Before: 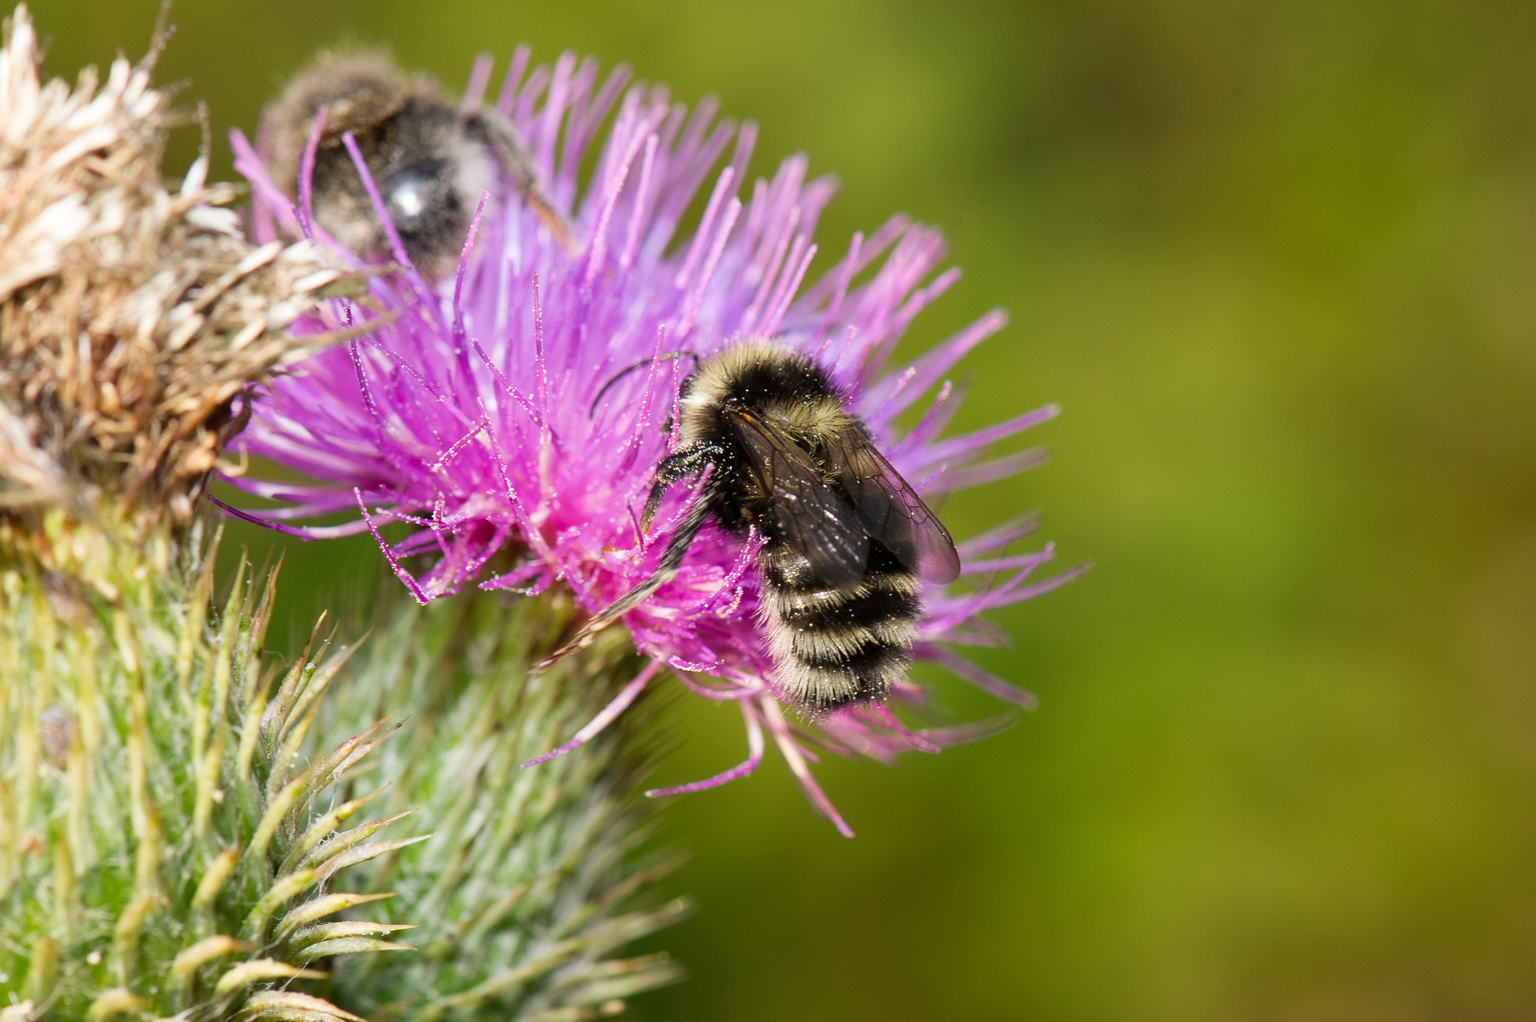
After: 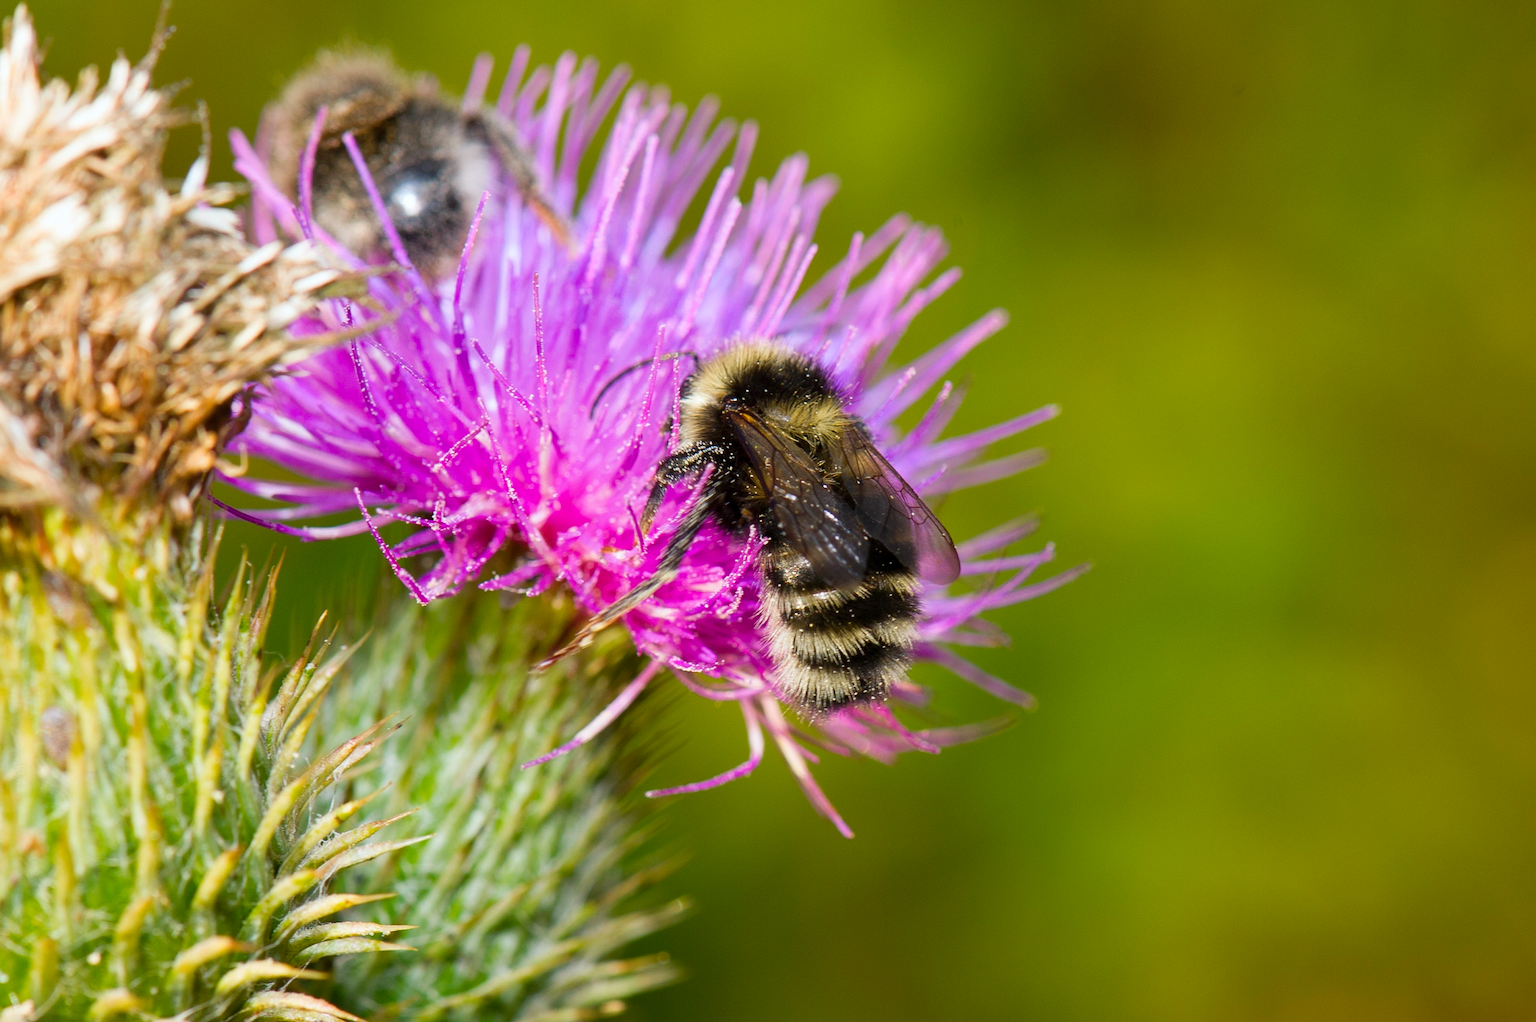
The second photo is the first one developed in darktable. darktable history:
color balance rgb: power › luminance 1.434%, highlights gain › chroma 2.036%, highlights gain › hue 73°, perceptual saturation grading › global saturation 25.092%, global vibrance 20%
color correction: highlights a* -4.17, highlights b* -10.72
